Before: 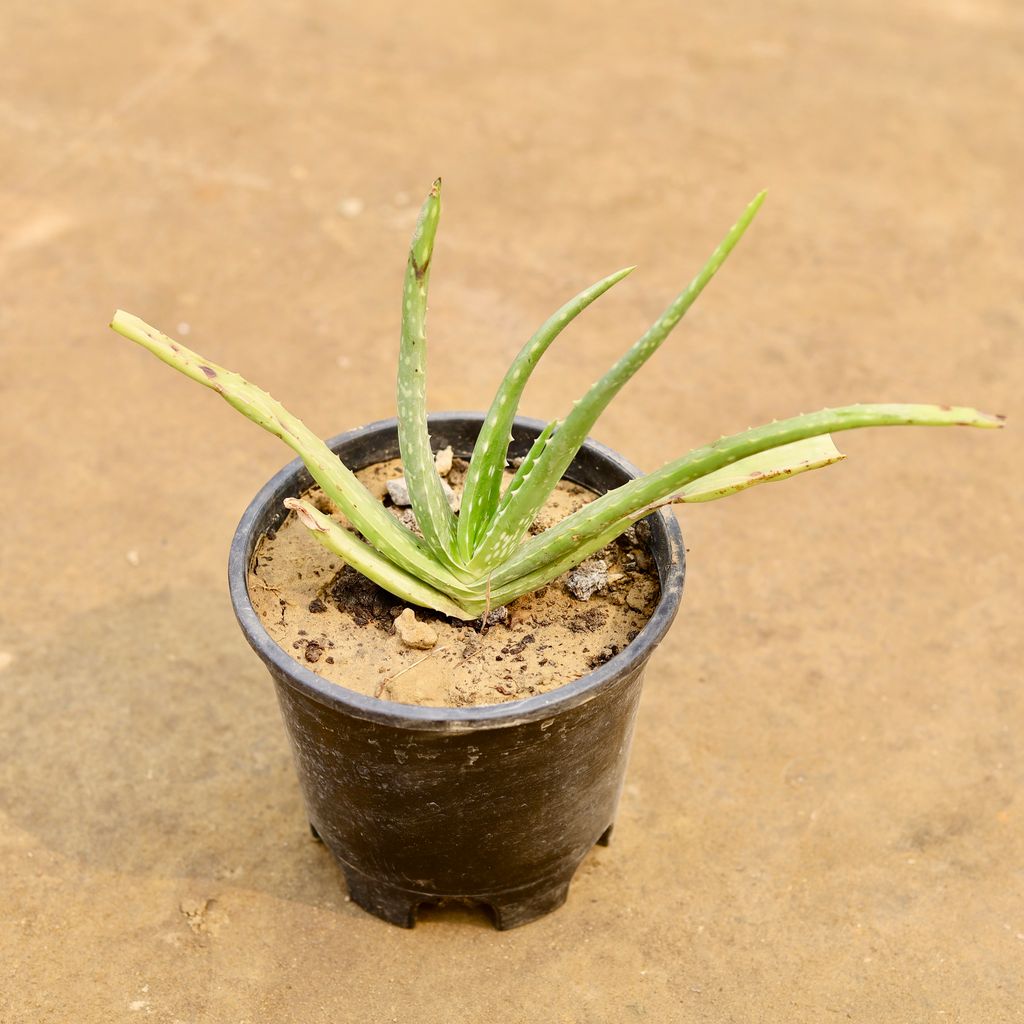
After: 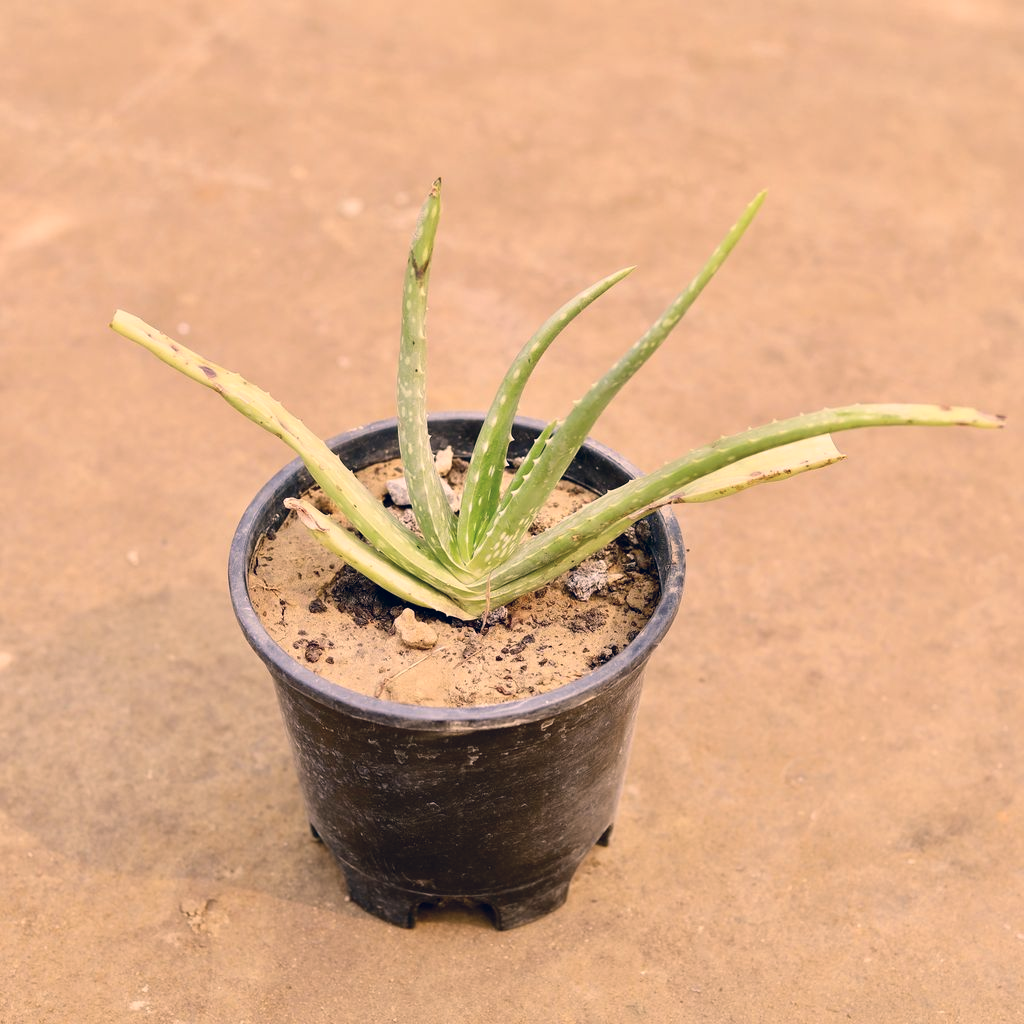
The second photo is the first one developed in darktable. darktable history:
color correction: highlights a* 13.88, highlights b* 5.79, shadows a* -5.23, shadows b* -15.66, saturation 0.863
